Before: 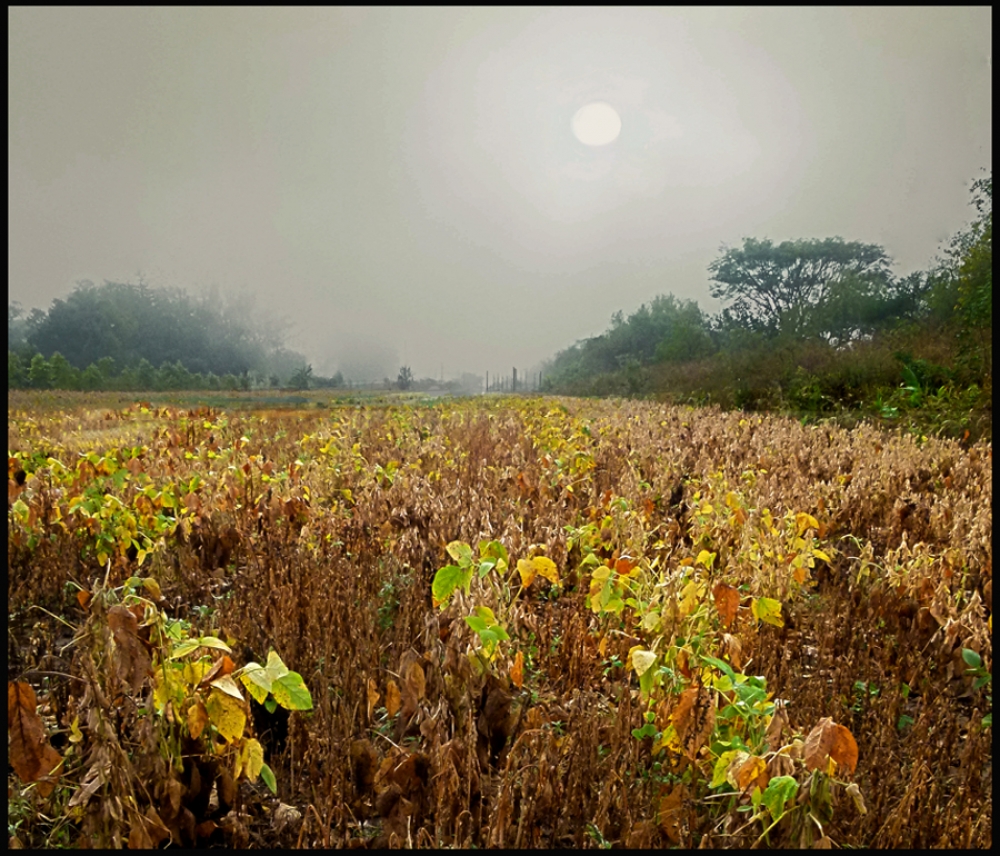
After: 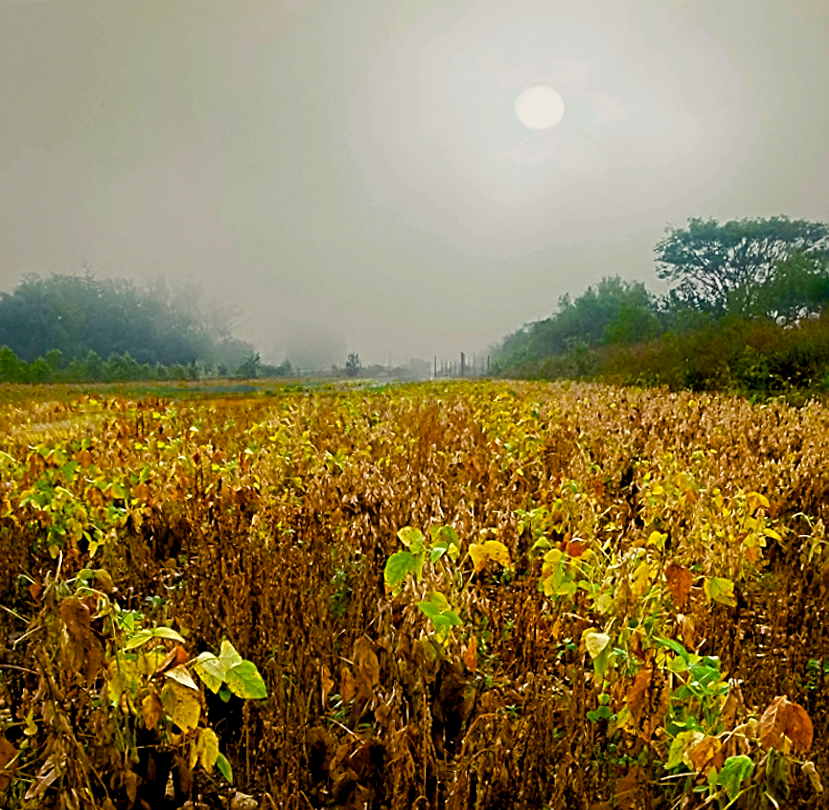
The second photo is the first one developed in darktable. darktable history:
sharpen: on, module defaults
color balance rgb: global offset › luminance -0.513%, perceptual saturation grading › global saturation 55.349%, perceptual saturation grading › highlights -50.522%, perceptual saturation grading › mid-tones 40.435%, perceptual saturation grading › shadows 30.773%, global vibrance 20%
crop and rotate: angle 1.09°, left 4.142%, top 0.803%, right 11.09%, bottom 2.418%
